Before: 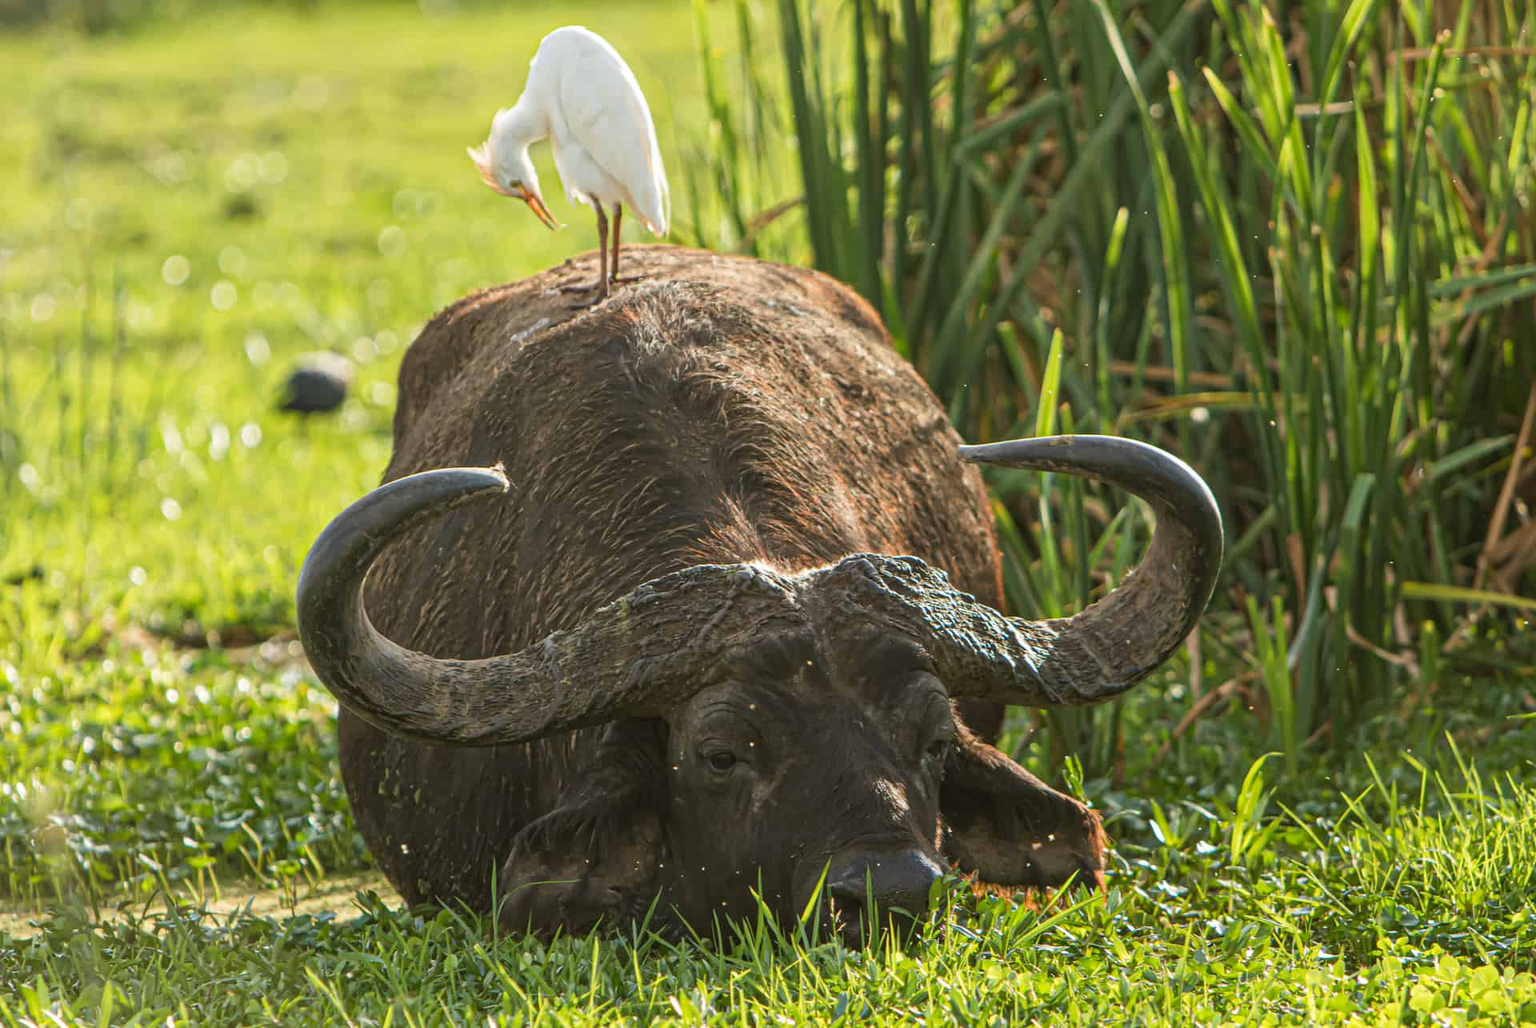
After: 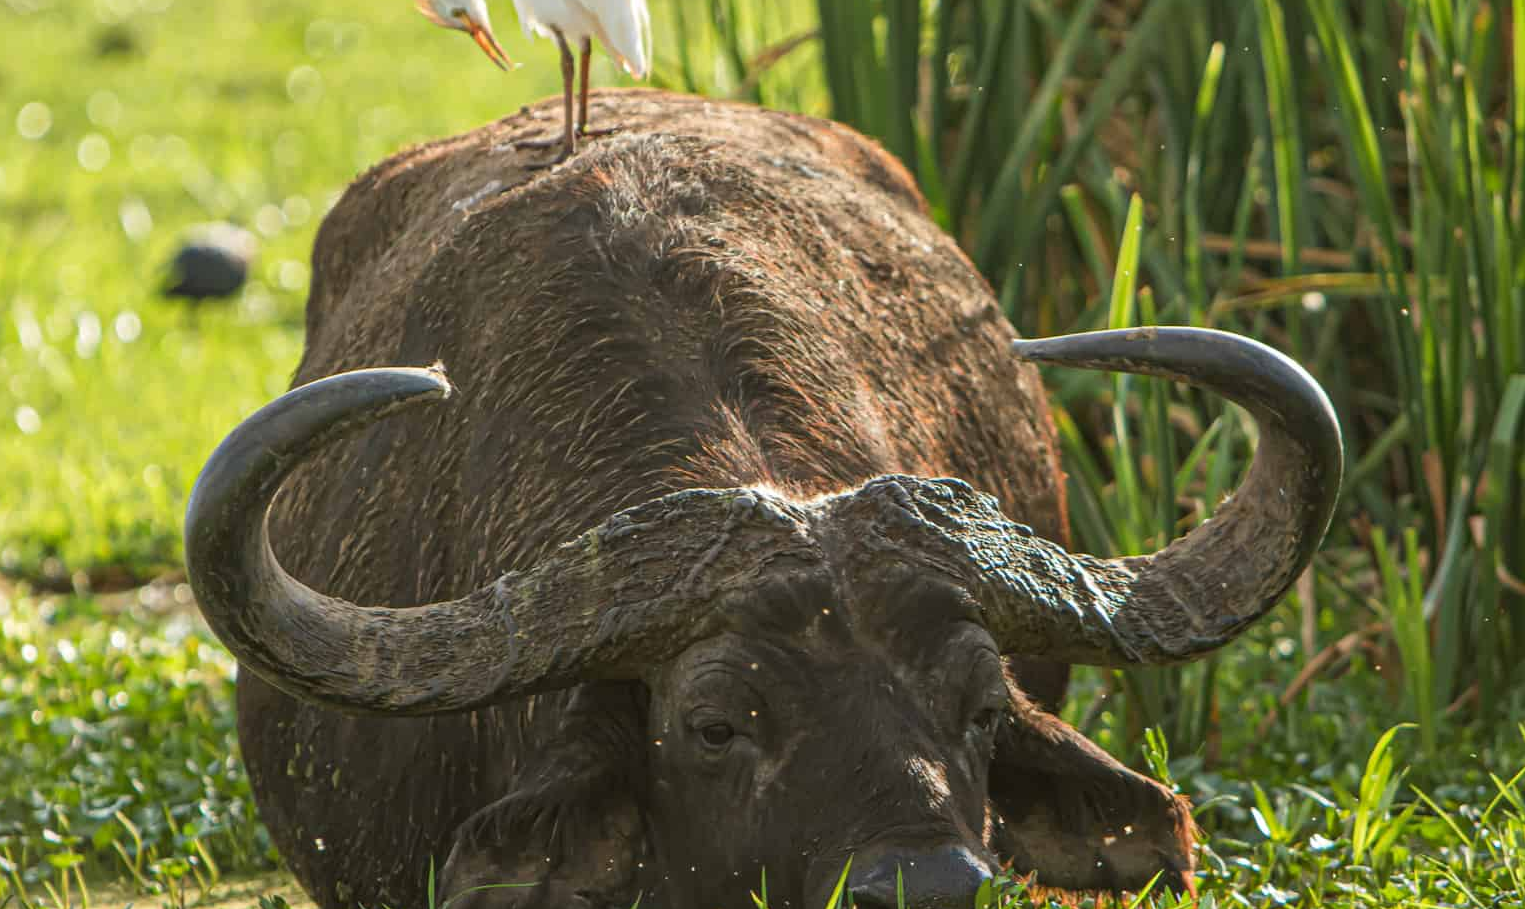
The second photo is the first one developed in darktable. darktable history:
crop: left 9.712%, top 16.928%, right 10.845%, bottom 12.332%
white balance: emerald 1
tone equalizer: on, module defaults
